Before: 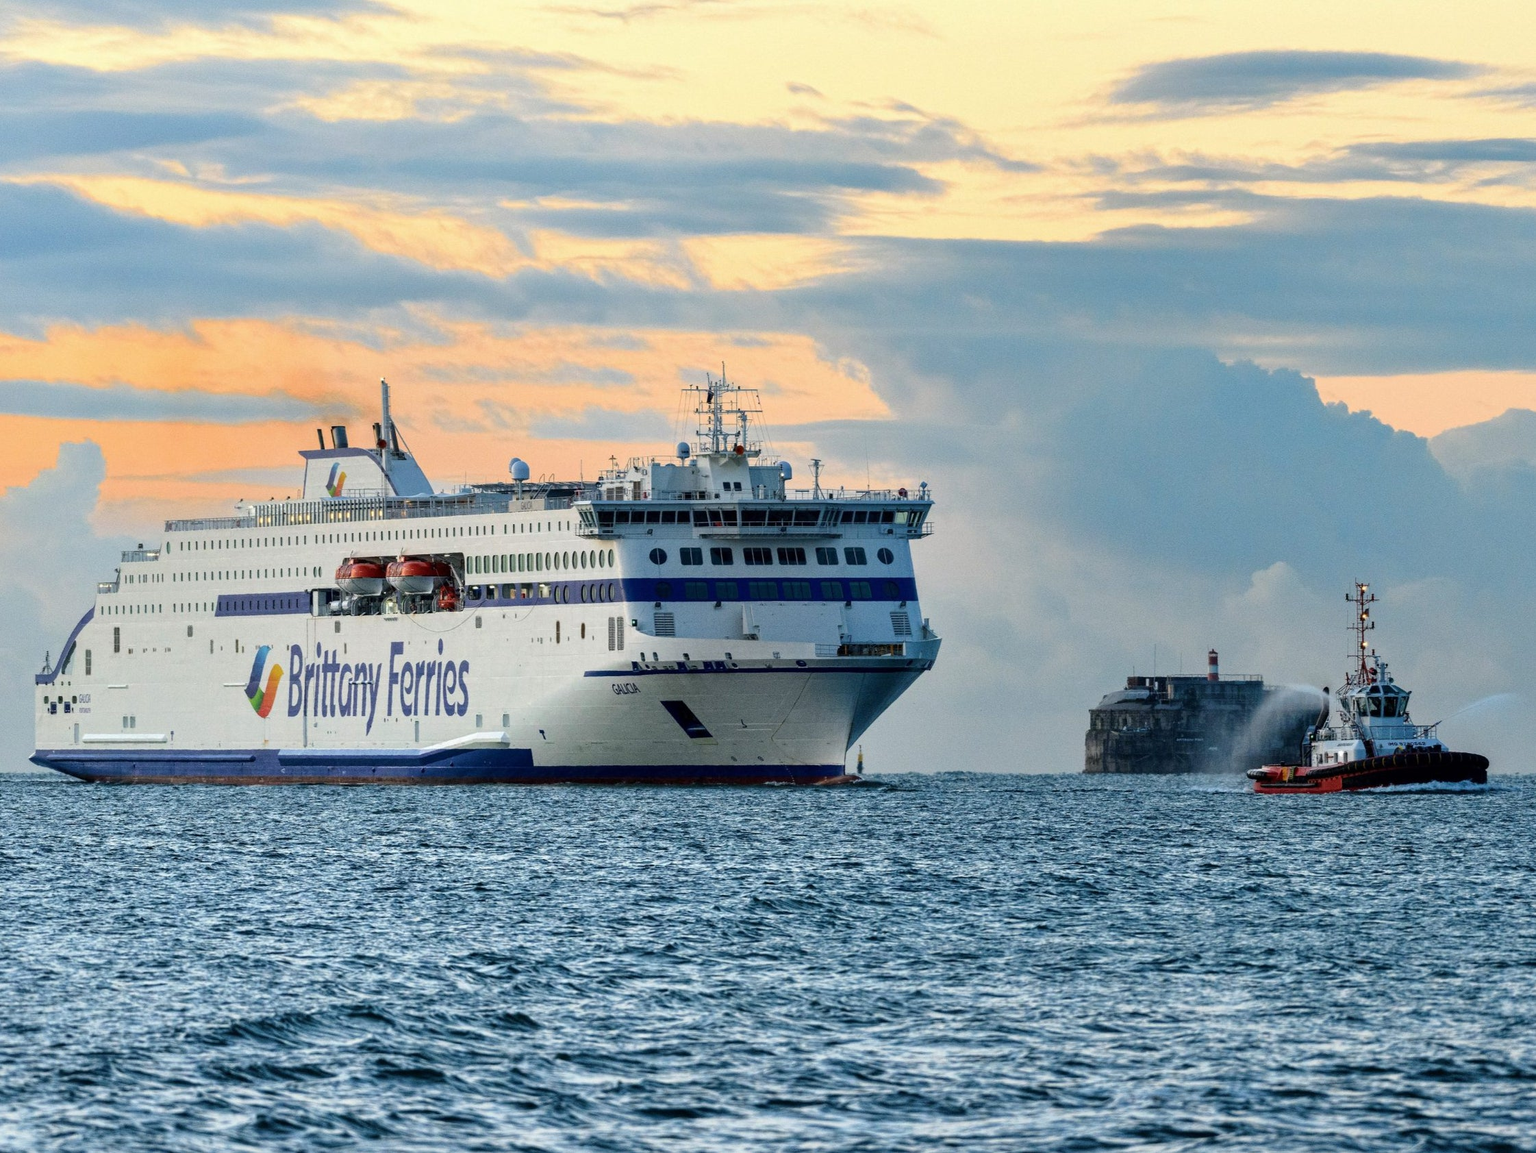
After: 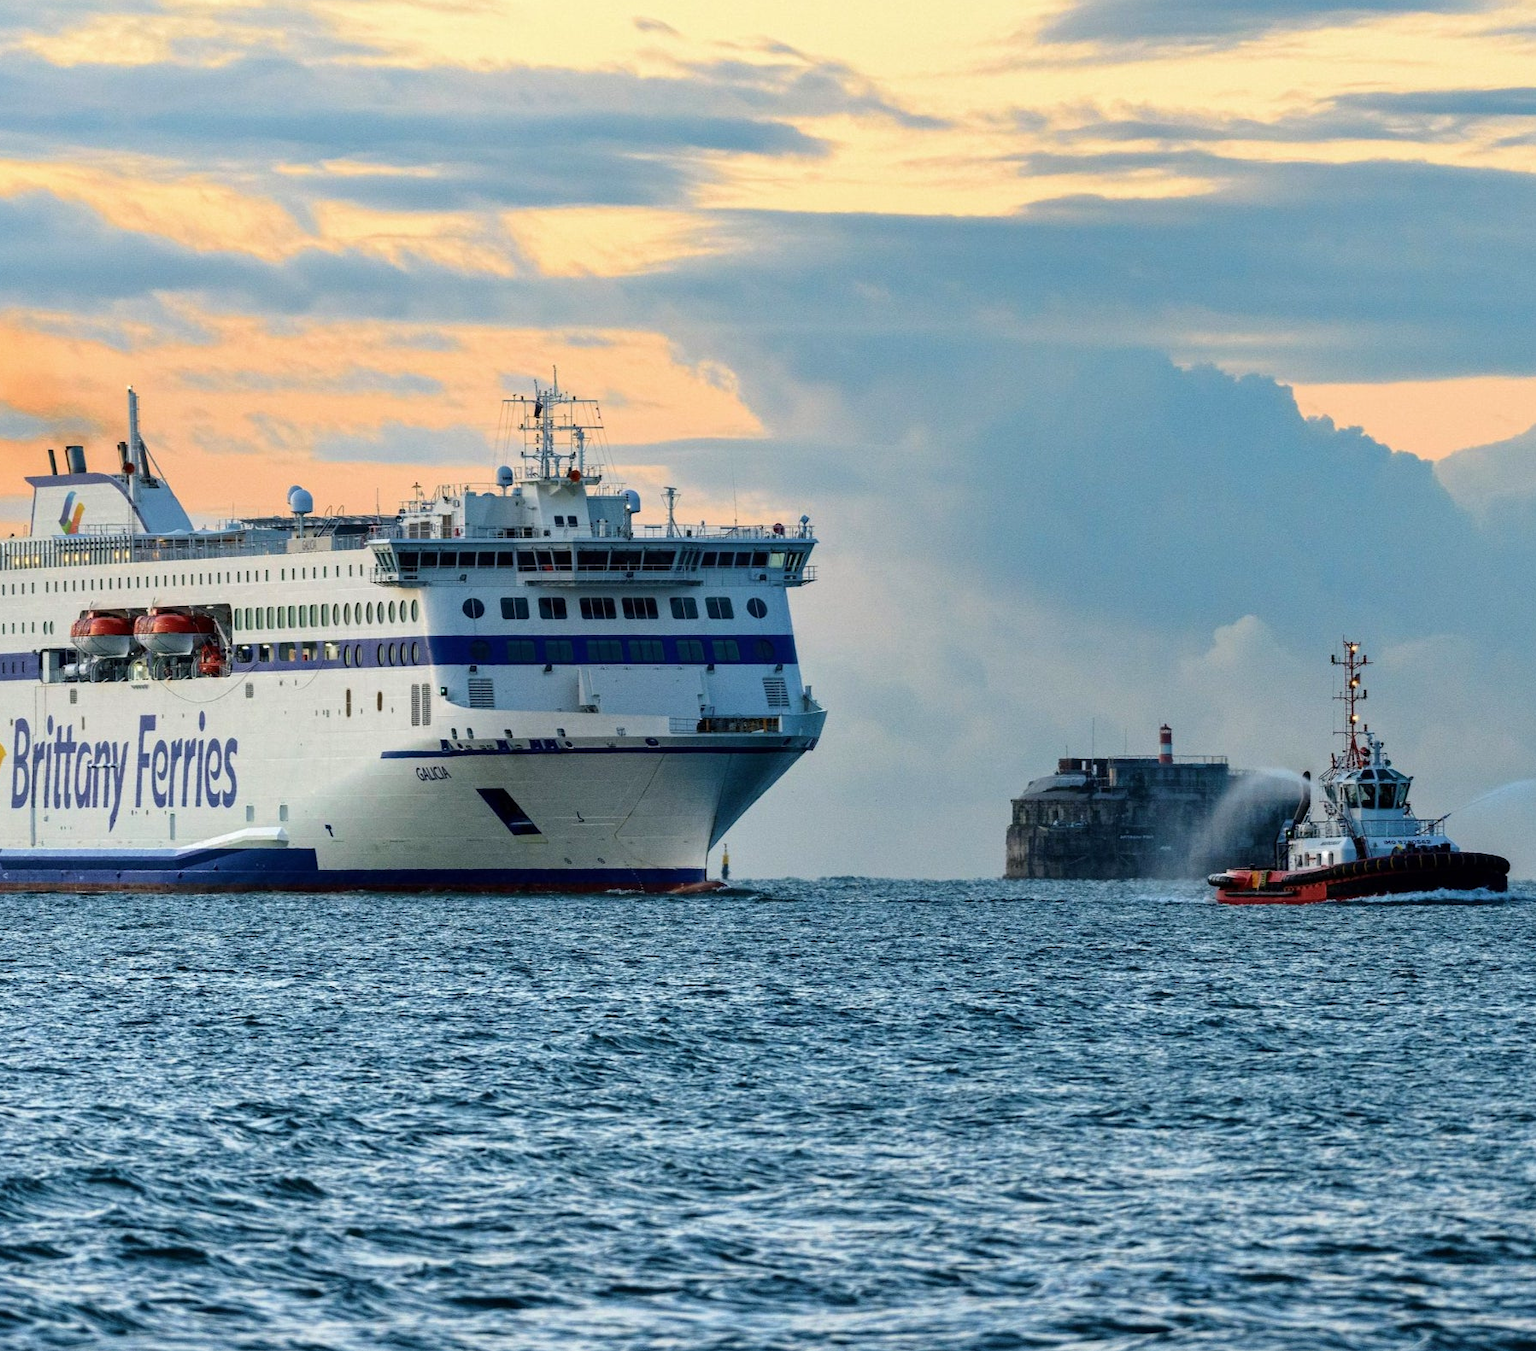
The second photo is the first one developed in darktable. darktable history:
velvia: strength 14.91%
crop and rotate: left 18.152%, top 5.955%, right 1.686%
